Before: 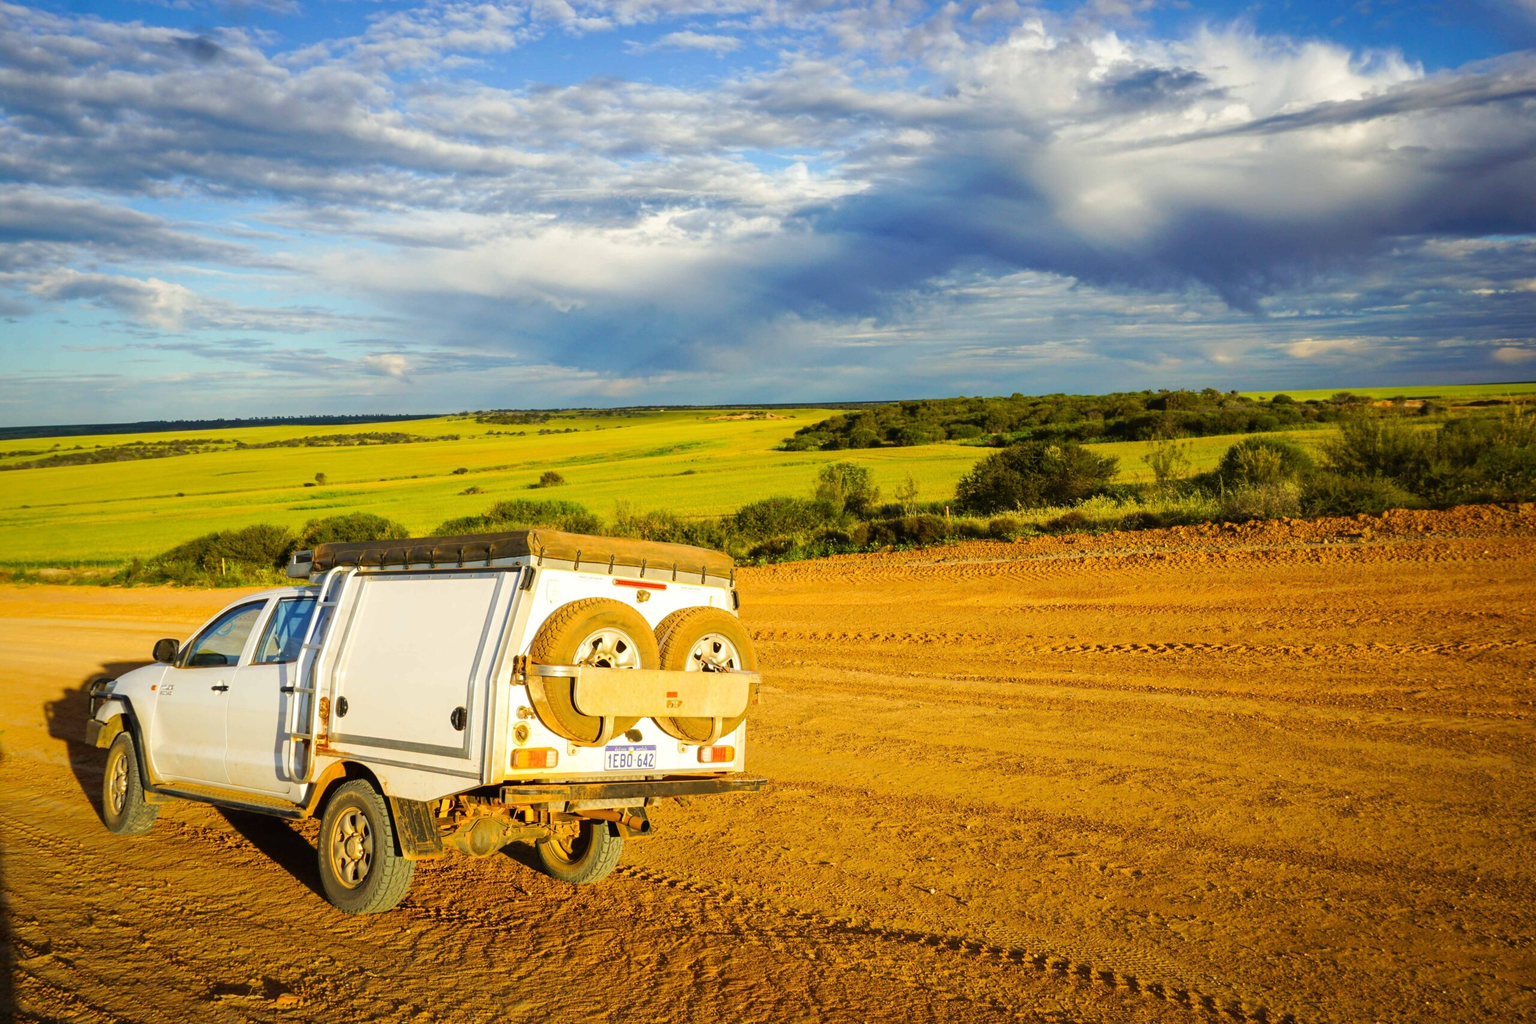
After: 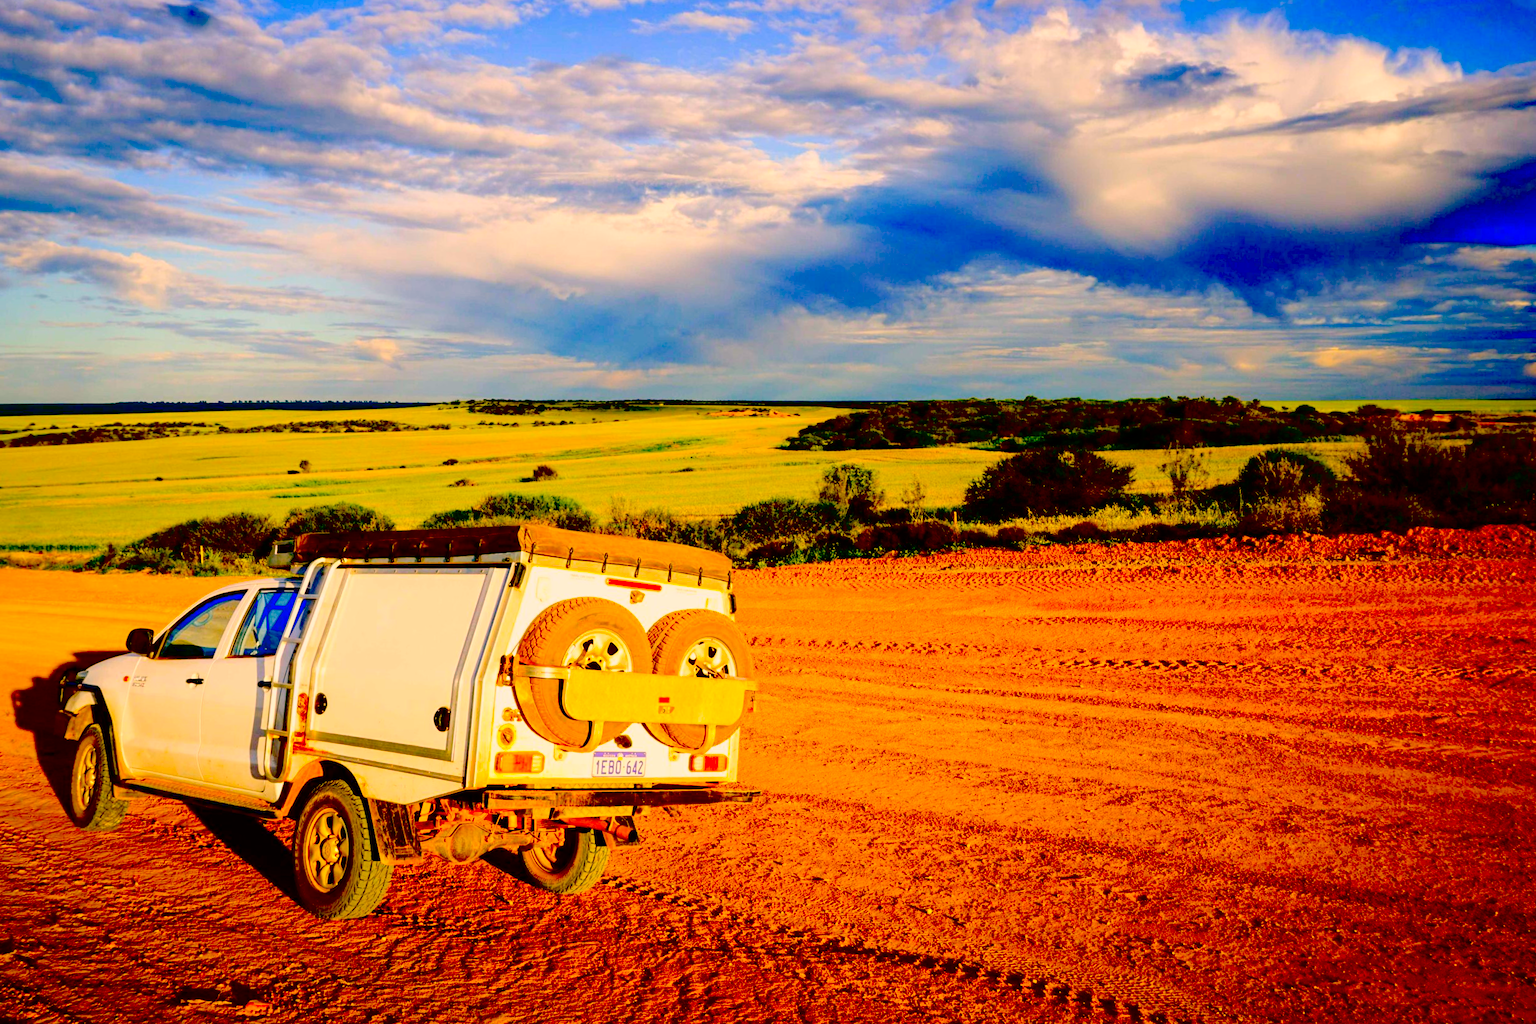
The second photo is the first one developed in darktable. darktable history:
contrast brightness saturation: contrast 0.07, brightness 0.172, saturation 0.419
color correction: highlights a* 17.77, highlights b* 18.64
crop and rotate: angle -1.5°
exposure: black level correction 0.098, exposure -0.083 EV, compensate highlight preservation false
